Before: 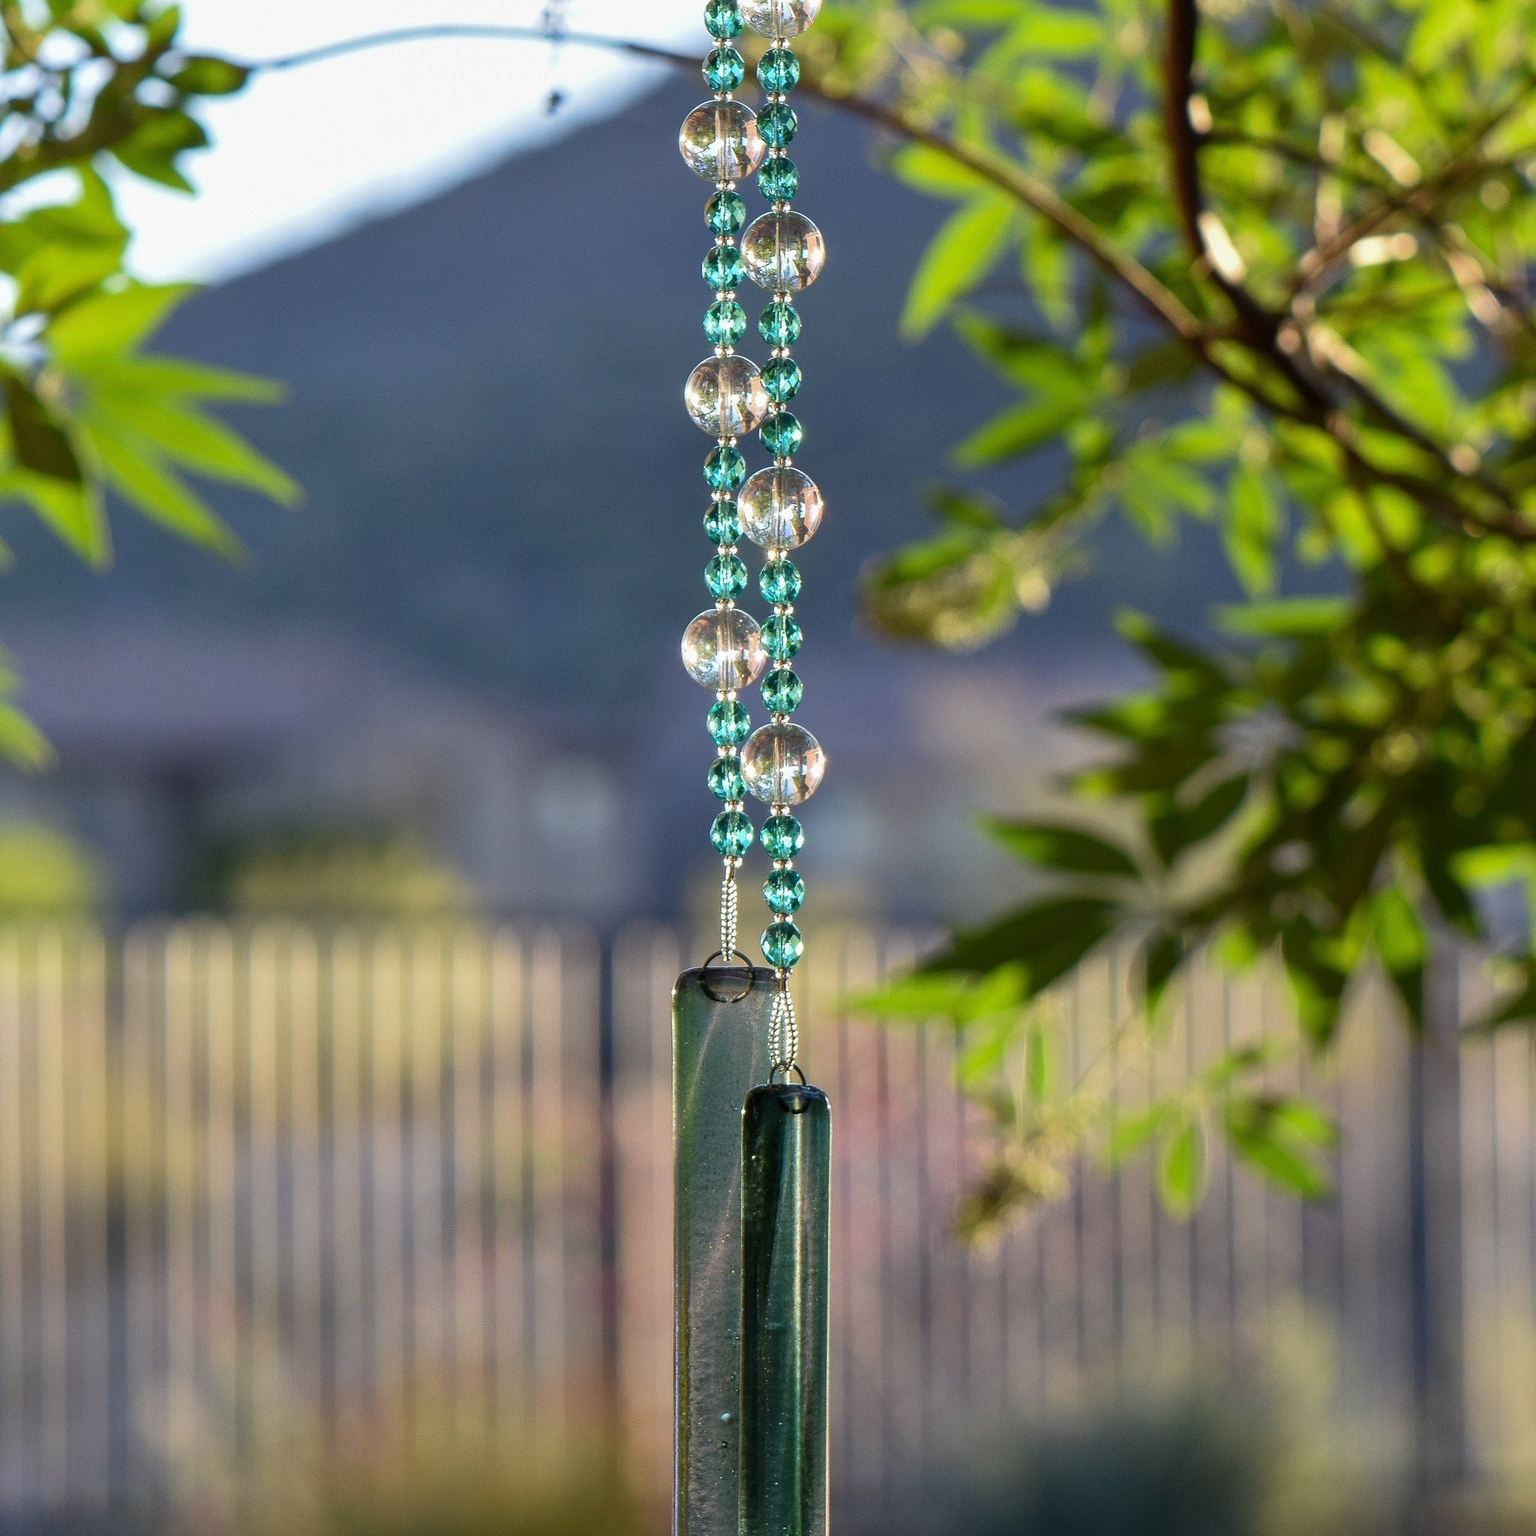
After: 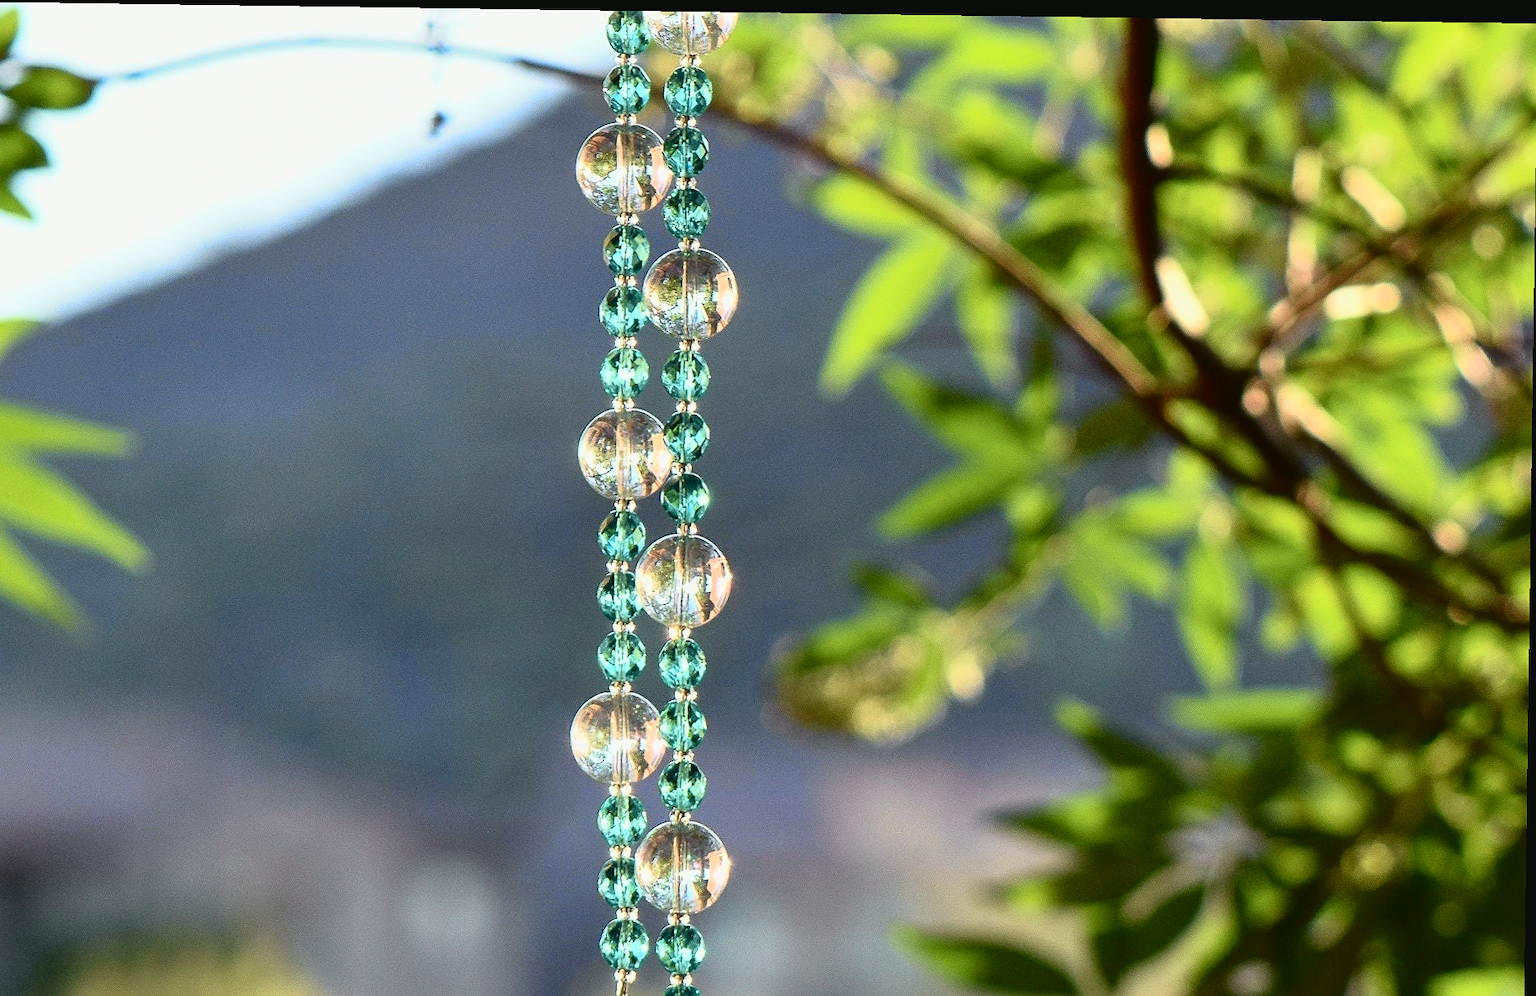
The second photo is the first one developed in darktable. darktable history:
sharpen: amount 0.2
tone curve: curves: ch0 [(0.003, 0.032) (0.037, 0.037) (0.149, 0.117) (0.297, 0.318) (0.41, 0.48) (0.541, 0.649) (0.722, 0.857) (0.875, 0.946) (1, 0.98)]; ch1 [(0, 0) (0.305, 0.325) (0.453, 0.437) (0.482, 0.474) (0.501, 0.498) (0.506, 0.503) (0.559, 0.576) (0.6, 0.635) (0.656, 0.707) (1, 1)]; ch2 [(0, 0) (0.323, 0.277) (0.408, 0.399) (0.45, 0.48) (0.499, 0.502) (0.515, 0.532) (0.573, 0.602) (0.653, 0.675) (0.75, 0.756) (1, 1)], color space Lab, independent channels, preserve colors none
rotate and perspective: rotation 0.8°, automatic cropping off
crop and rotate: left 11.812%, bottom 42.776%
